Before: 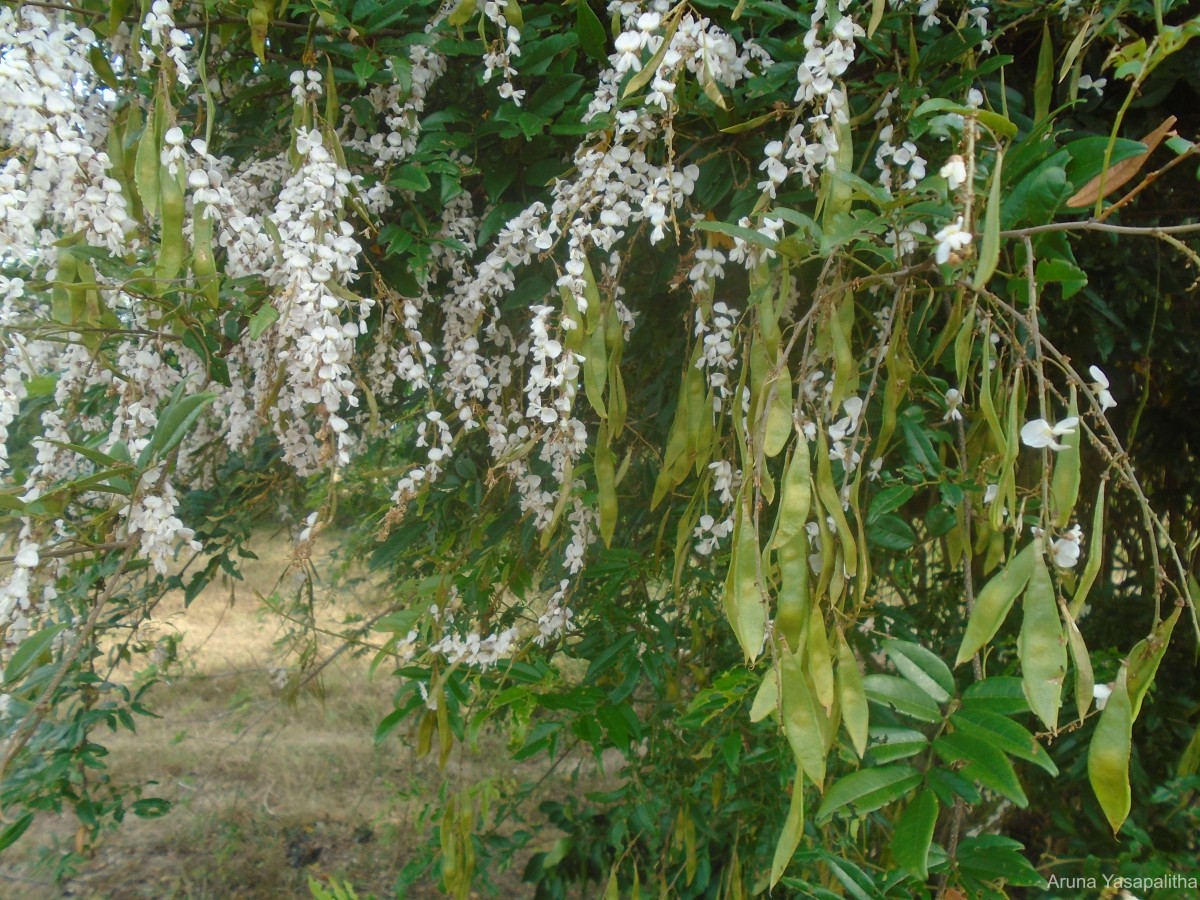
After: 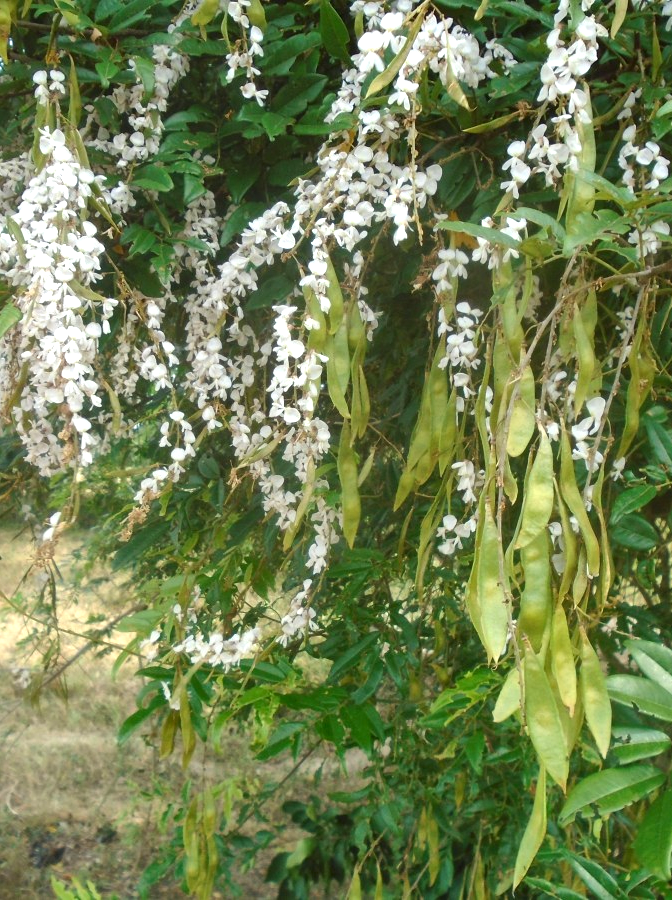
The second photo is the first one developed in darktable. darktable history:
exposure: black level correction 0, exposure 0.598 EV, compensate highlight preservation false
local contrast: mode bilateral grid, contrast 19, coarseness 51, detail 140%, midtone range 0.2
crop: left 21.42%, right 22.56%
